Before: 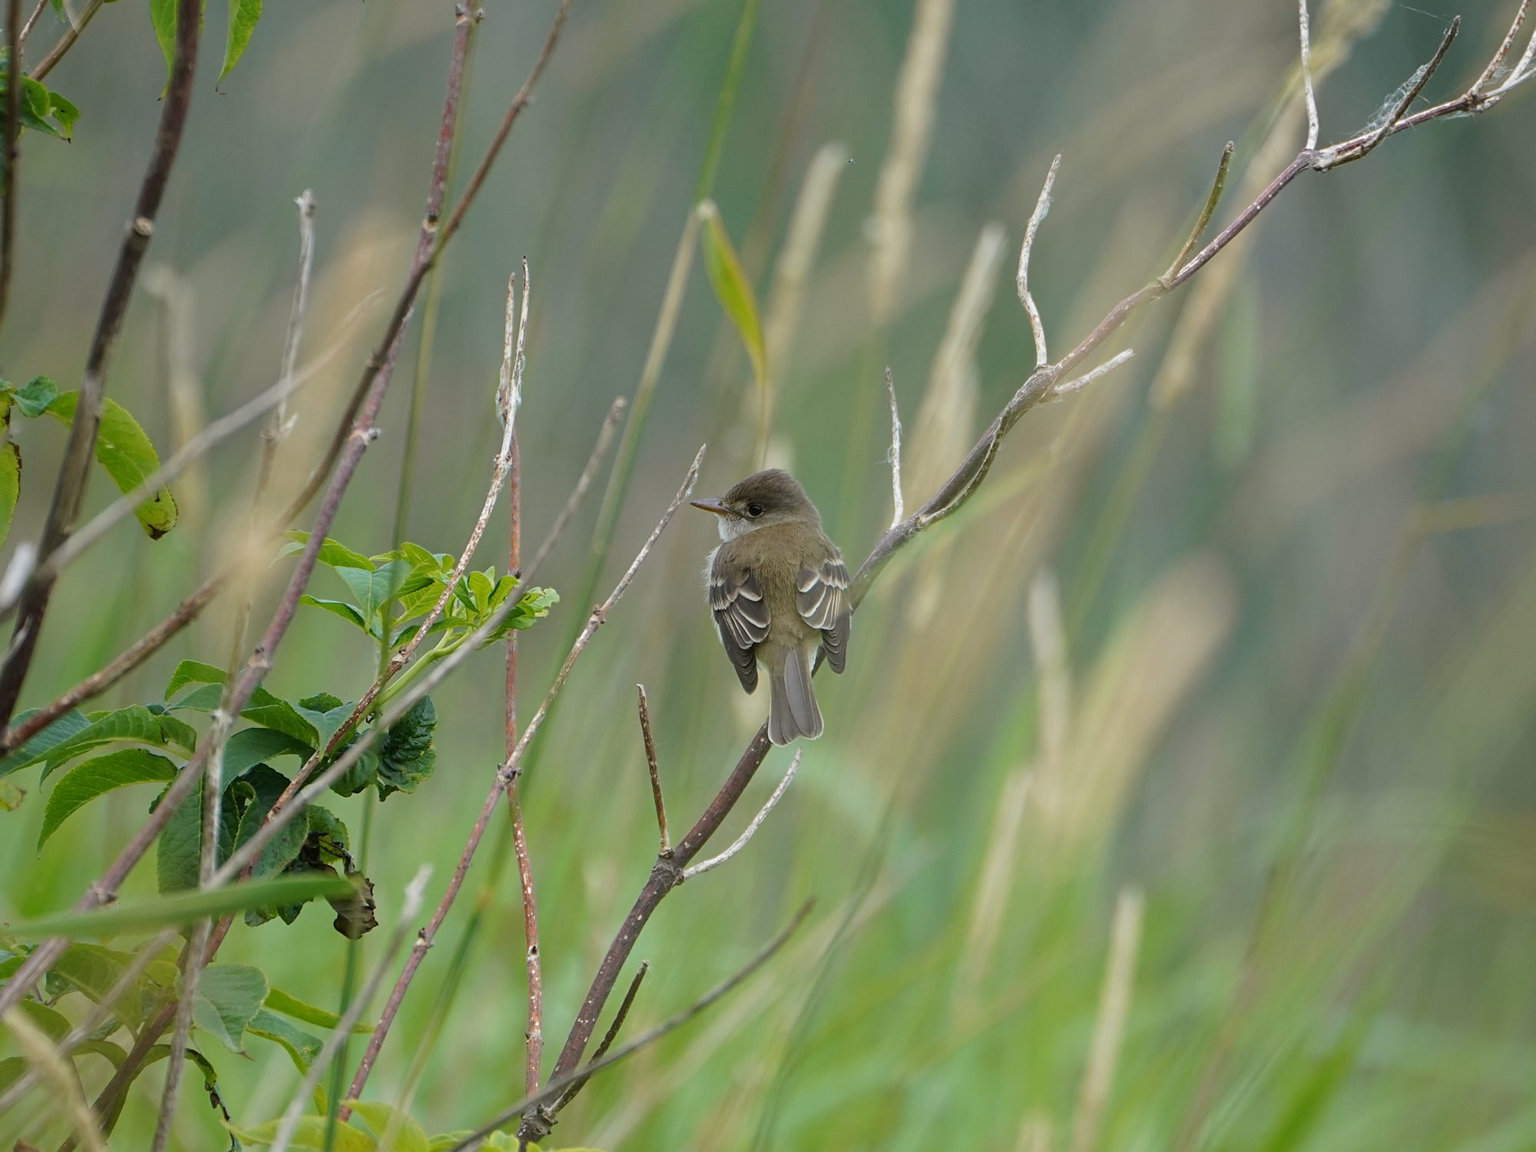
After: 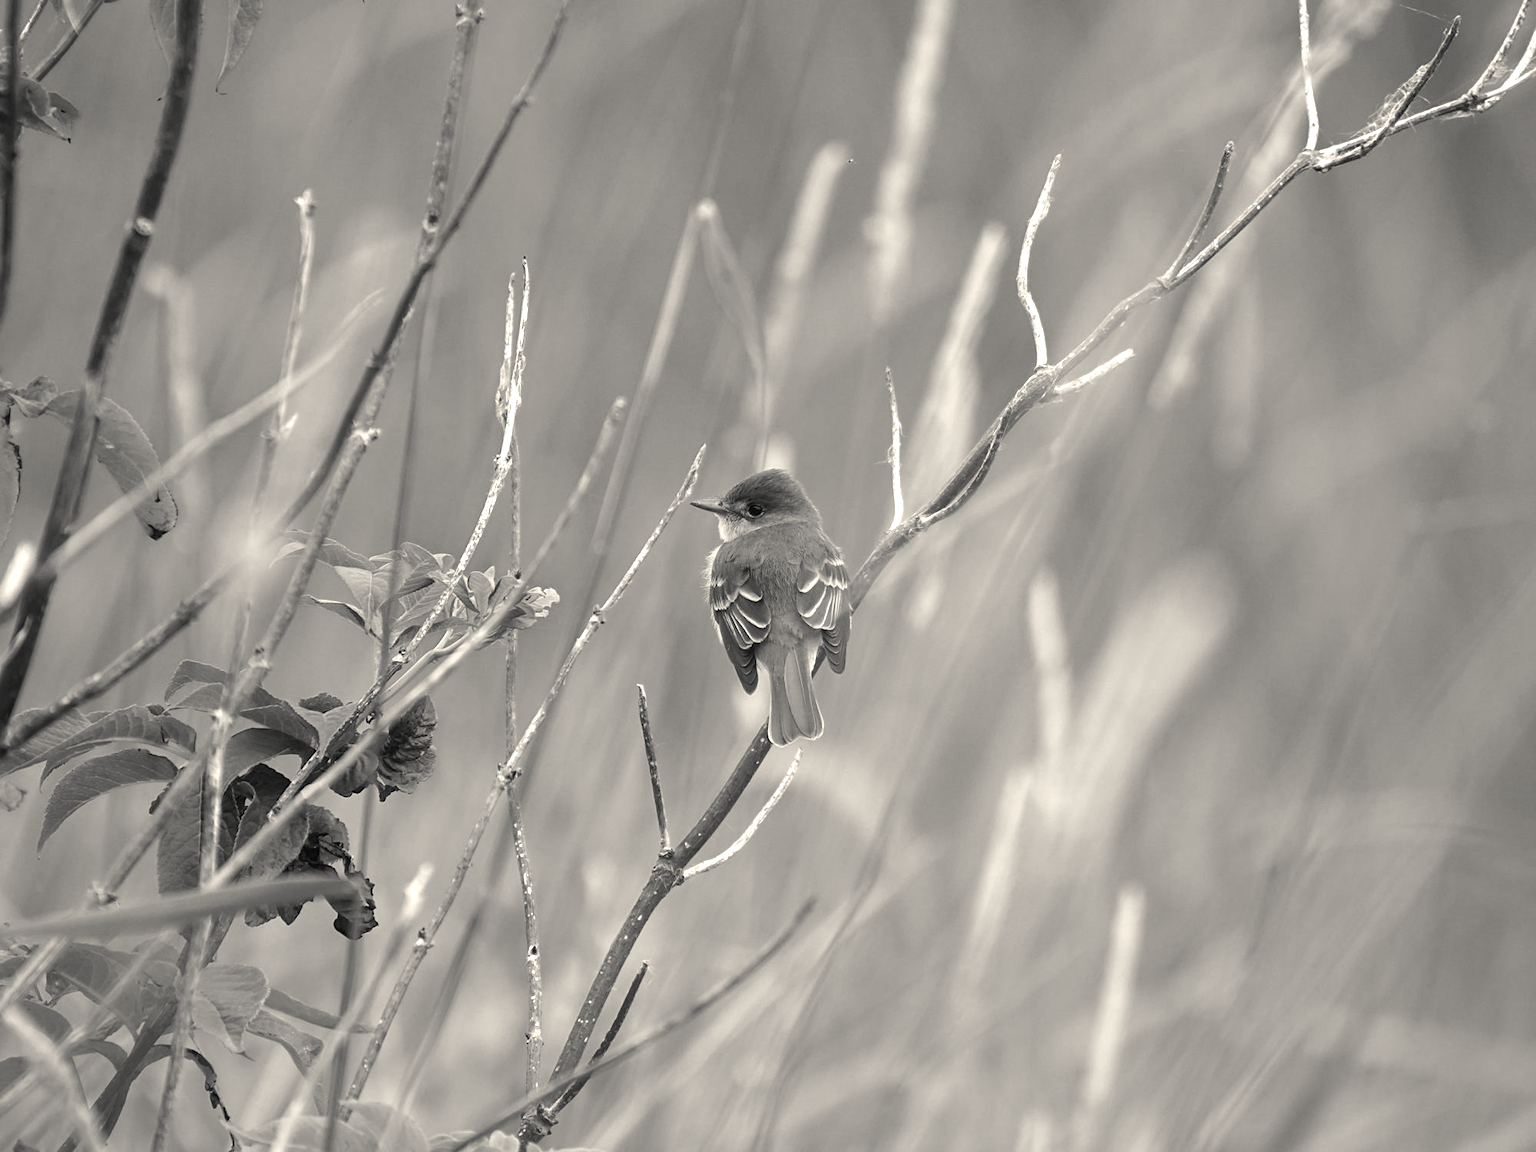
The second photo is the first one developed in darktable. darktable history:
color calibration: output gray [0.22, 0.42, 0.37, 0], illuminant as shot in camera, x 0.369, y 0.382, temperature 4319.31 K
color balance rgb: highlights gain › chroma 3.086%, highlights gain › hue 77.51°, perceptual saturation grading › global saturation 13.998%, perceptual saturation grading › highlights -30.752%, perceptual saturation grading › shadows 51.483%, perceptual brilliance grading › global brilliance 25.445%
